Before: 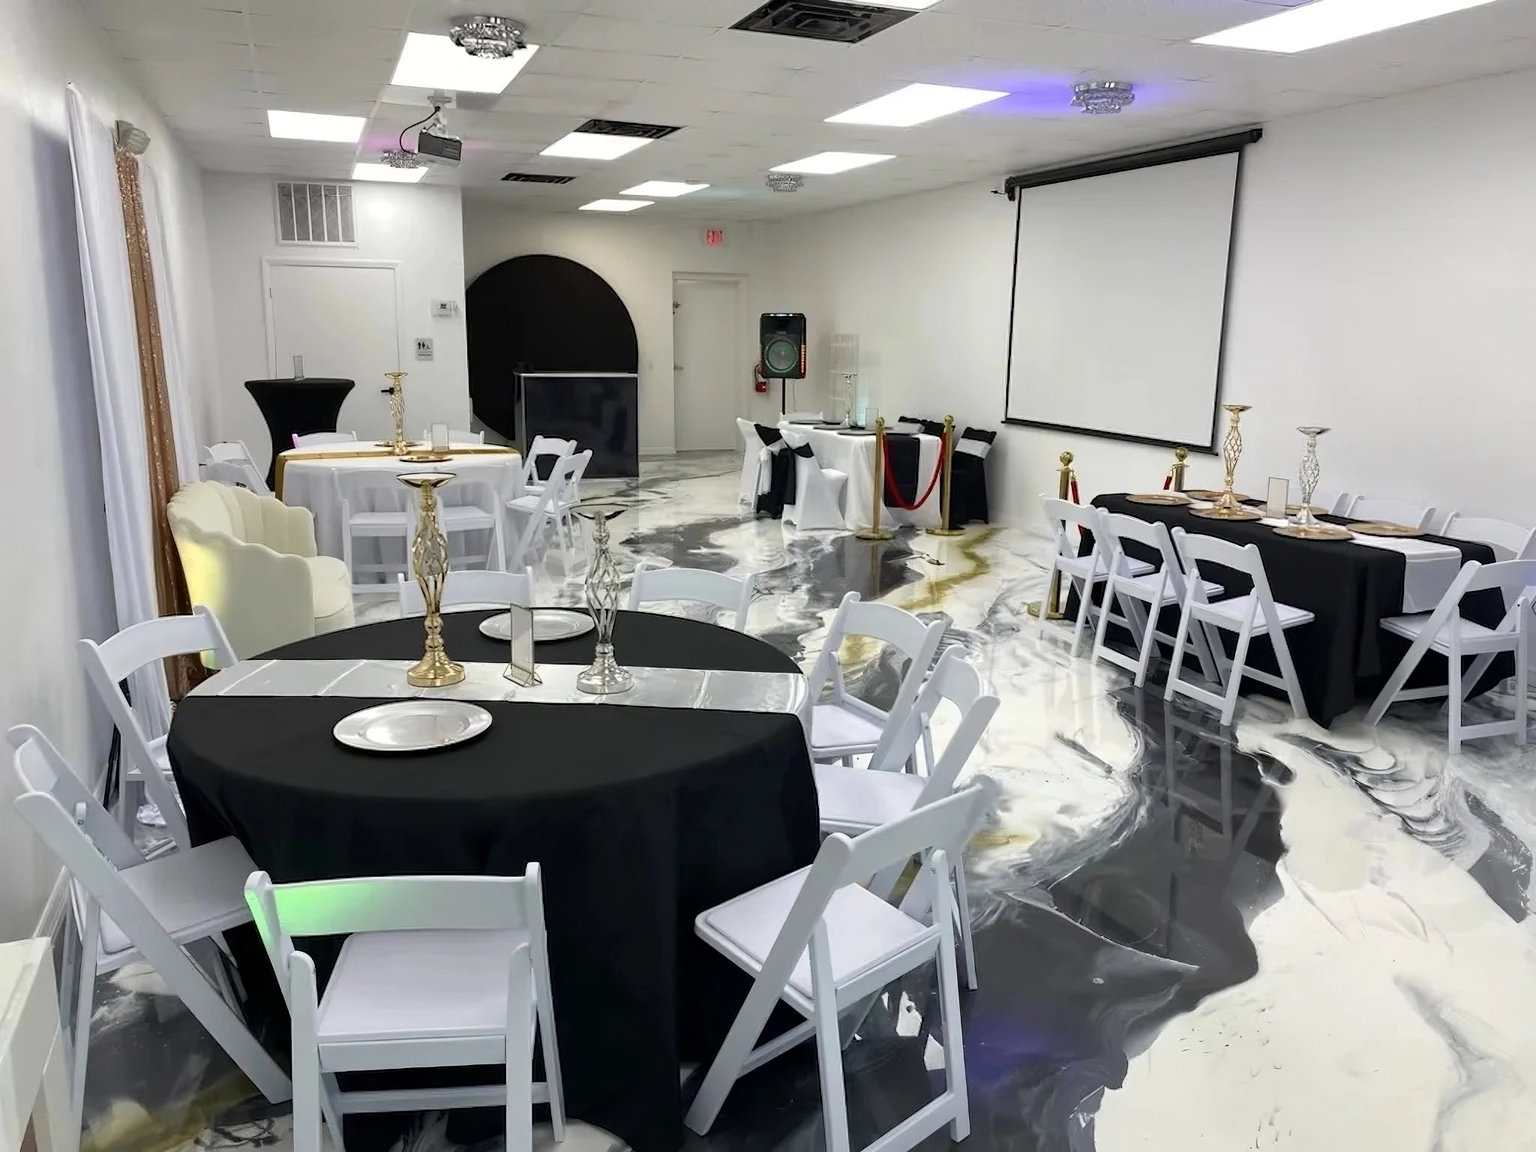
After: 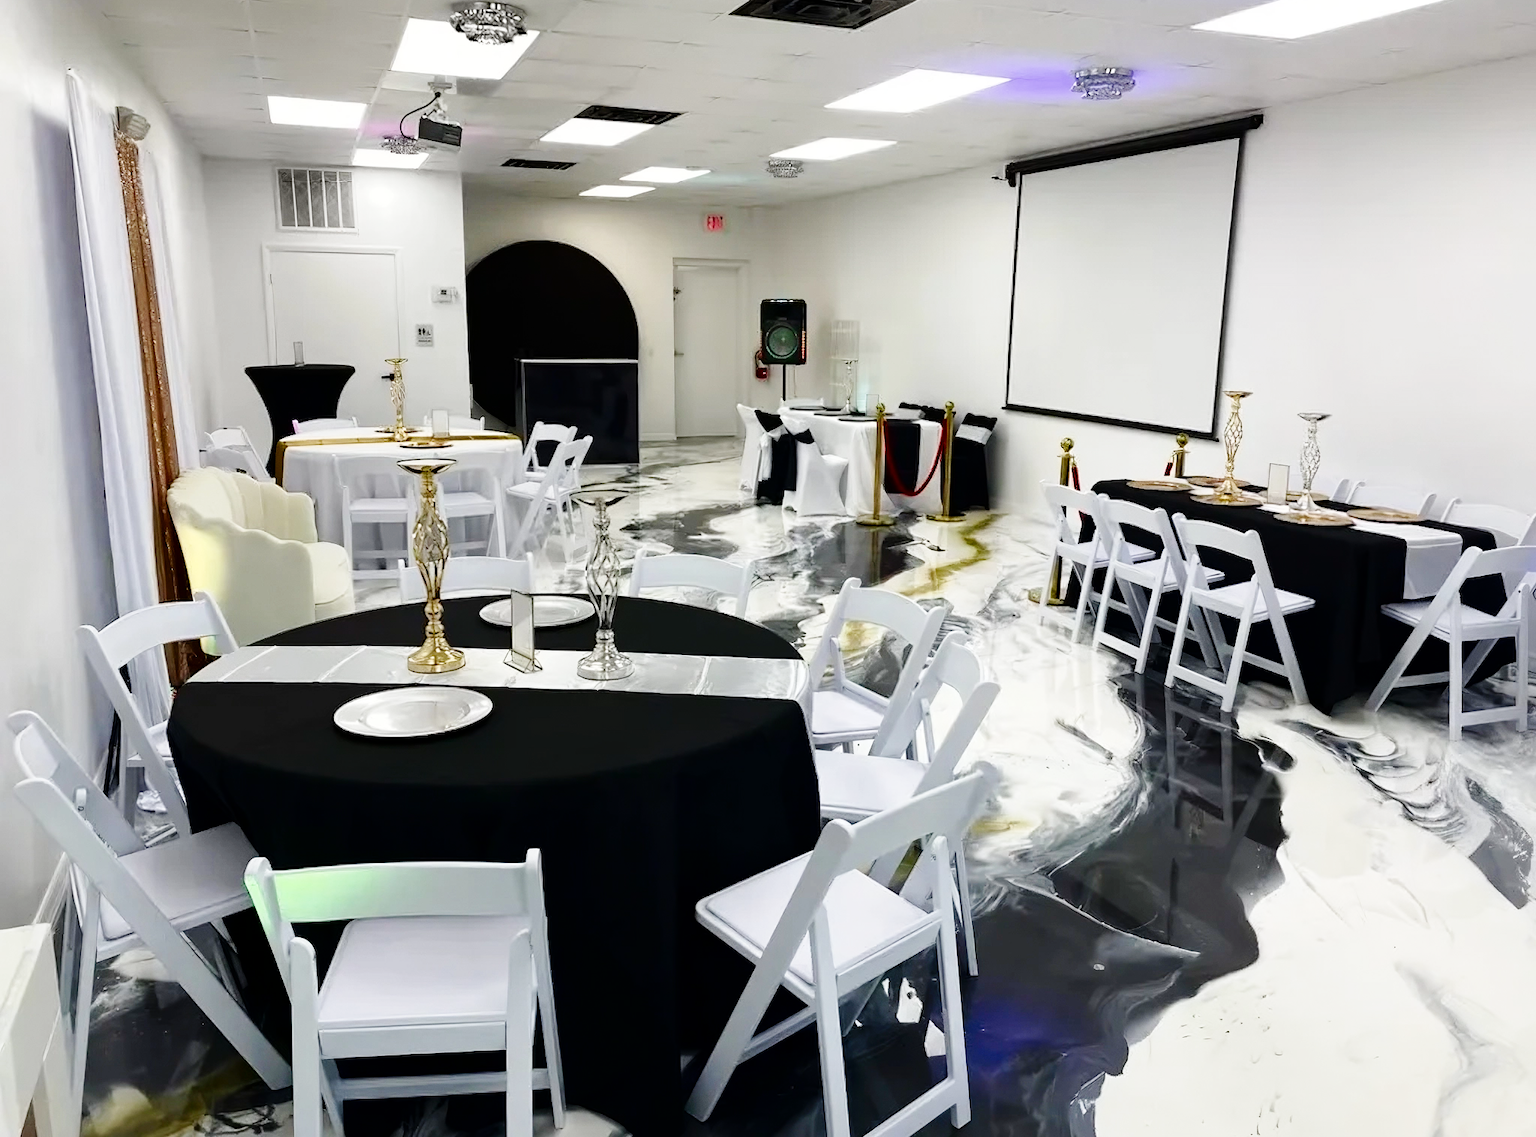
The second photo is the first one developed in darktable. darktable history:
crop: top 1.295%, right 0.048%
base curve: curves: ch0 [(0, 0) (0.036, 0.025) (0.121, 0.166) (0.206, 0.329) (0.605, 0.79) (1, 1)], preserve colors none
contrast brightness saturation: contrast 0.069, brightness -0.129, saturation 0.06
